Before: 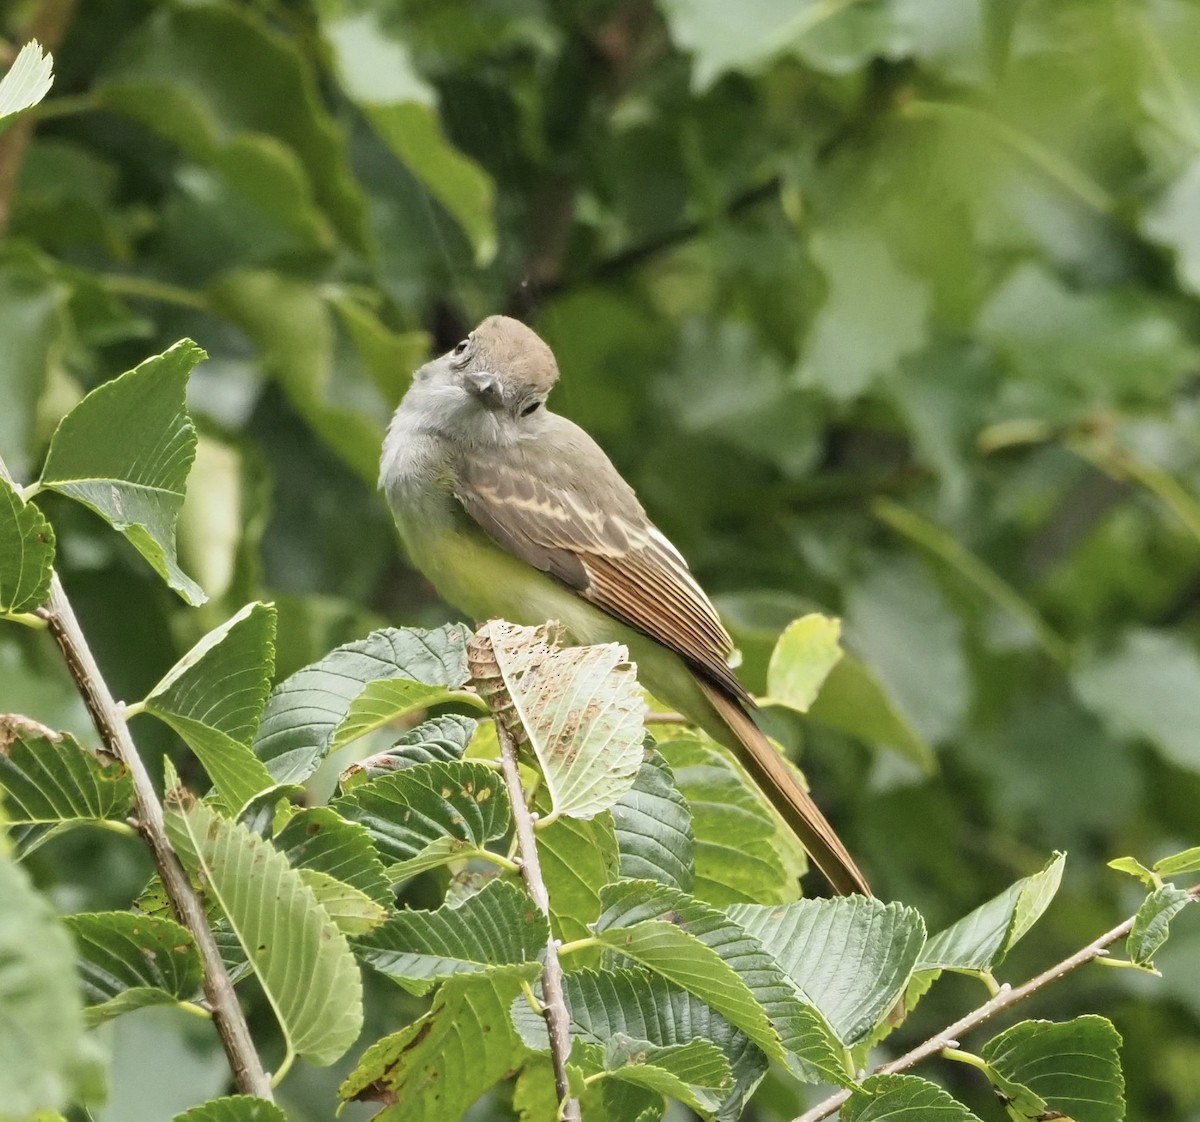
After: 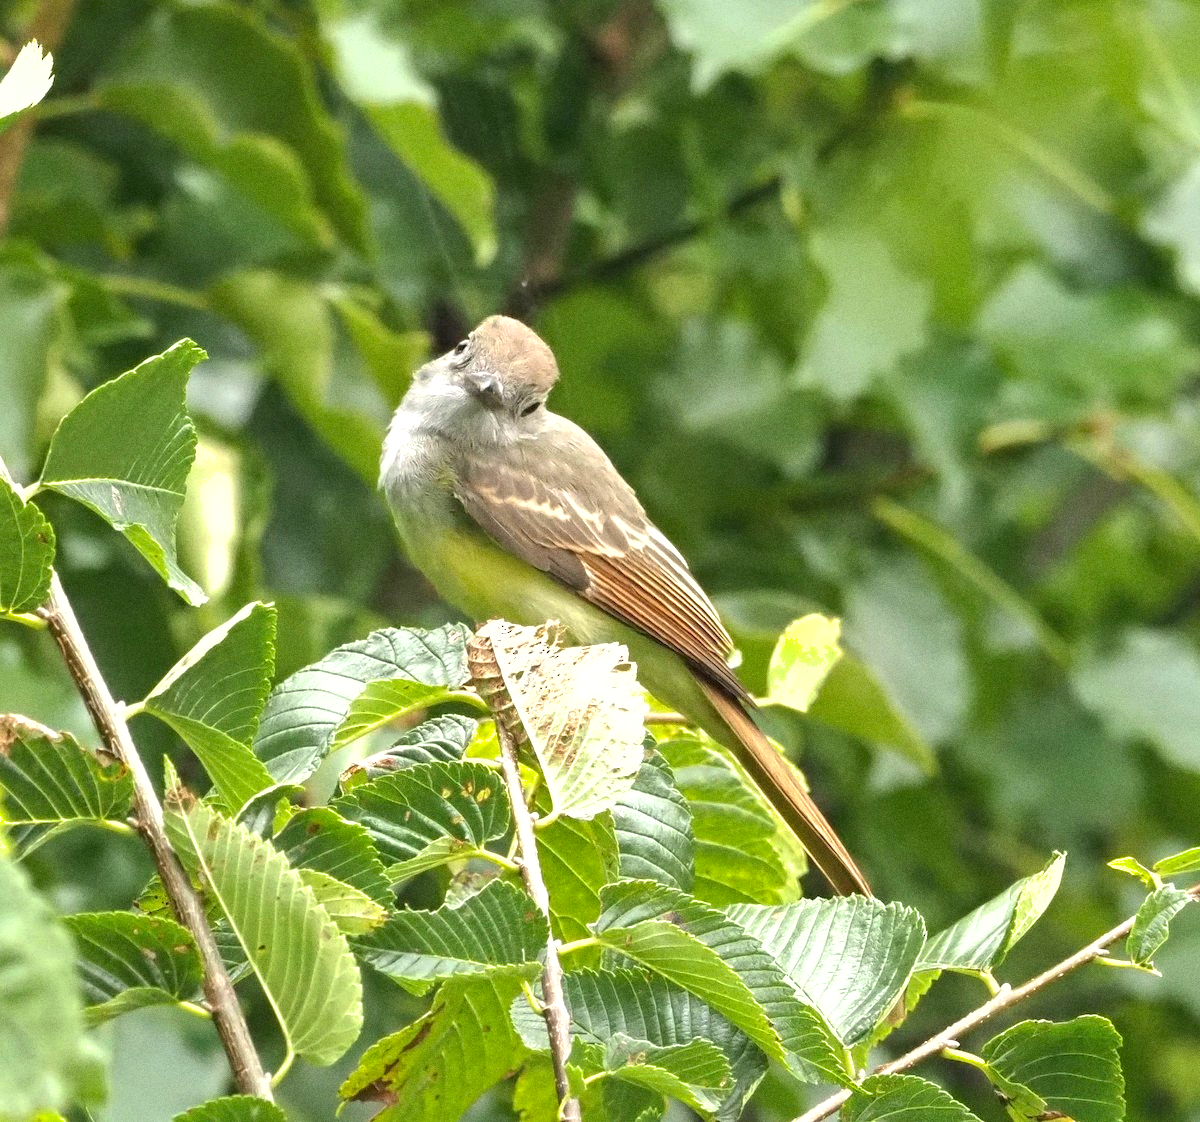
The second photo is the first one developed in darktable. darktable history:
exposure: exposure 0.636 EV, compensate highlight preservation false
shadows and highlights: on, module defaults
grain: coarseness 0.09 ISO
local contrast: highlights 100%, shadows 100%, detail 120%, midtone range 0.2
